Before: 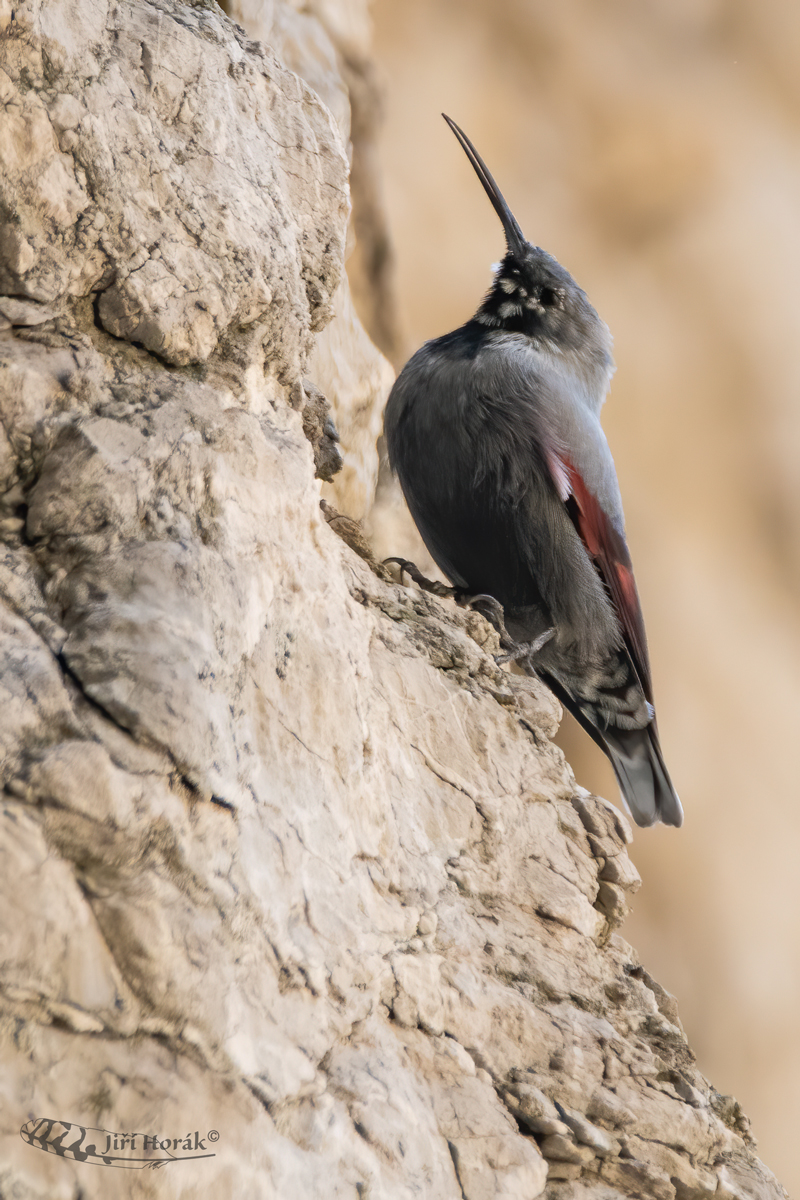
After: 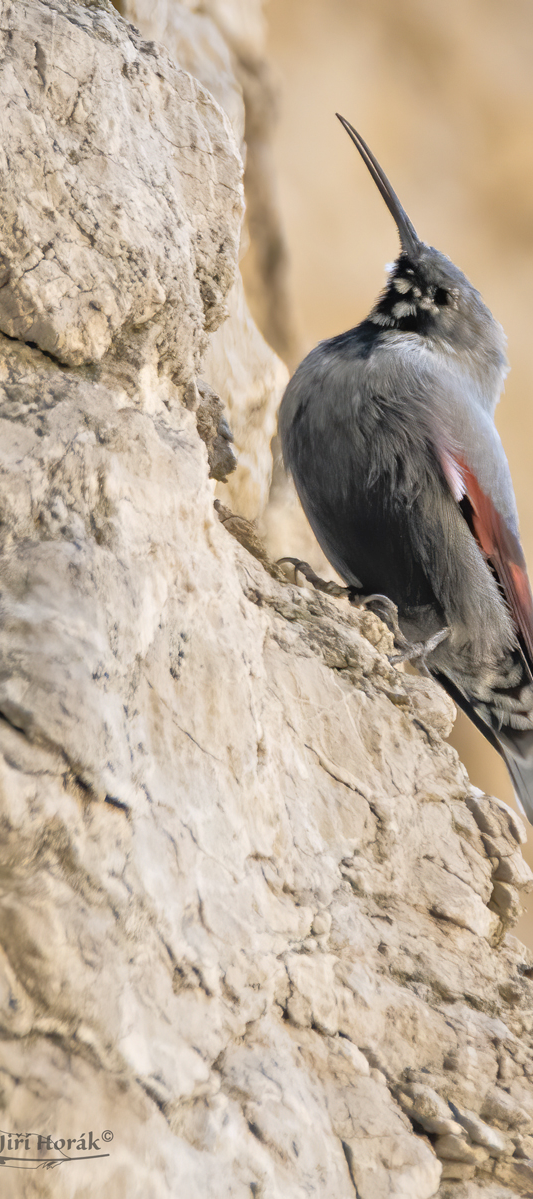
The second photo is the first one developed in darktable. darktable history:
tone equalizer: -7 EV 0.15 EV, -6 EV 0.6 EV, -5 EV 1.15 EV, -4 EV 1.33 EV, -3 EV 1.15 EV, -2 EV 0.6 EV, -1 EV 0.15 EV, mask exposure compensation -0.5 EV
color contrast: green-magenta contrast 0.81
crop and rotate: left 13.409%, right 19.924%
